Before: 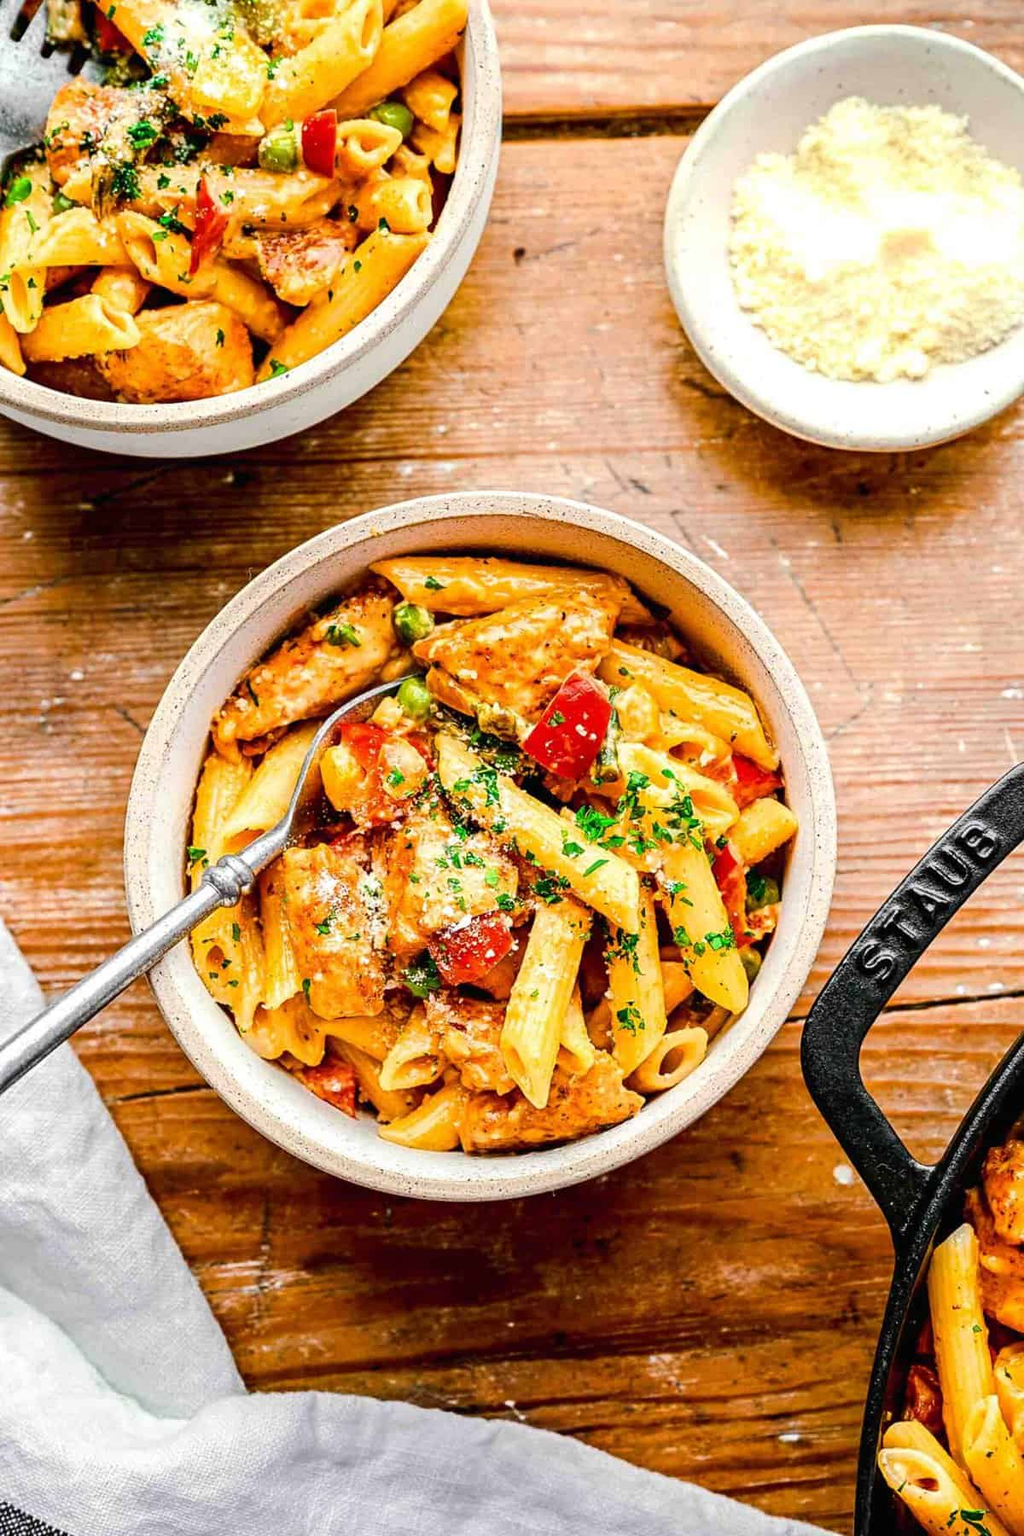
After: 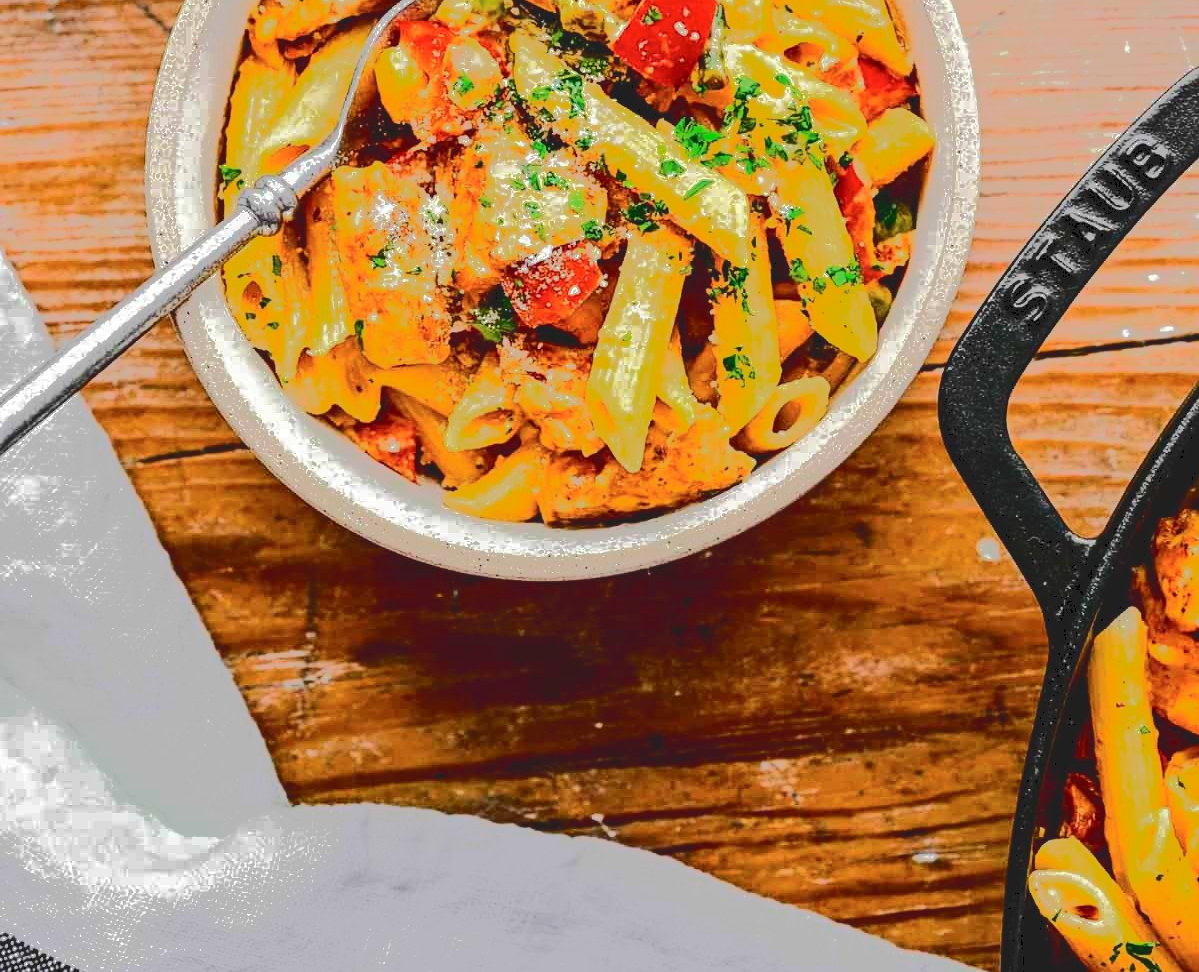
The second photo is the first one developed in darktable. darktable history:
tone curve: curves: ch0 [(0, 0) (0.003, 0.118) (0.011, 0.118) (0.025, 0.122) (0.044, 0.131) (0.069, 0.142) (0.1, 0.155) (0.136, 0.168) (0.177, 0.183) (0.224, 0.216) (0.277, 0.265) (0.335, 0.337) (0.399, 0.415) (0.468, 0.506) (0.543, 0.586) (0.623, 0.665) (0.709, 0.716) (0.801, 0.737) (0.898, 0.744) (1, 1)], color space Lab, independent channels, preserve colors none
crop and rotate: top 45.98%, right 0.047%
